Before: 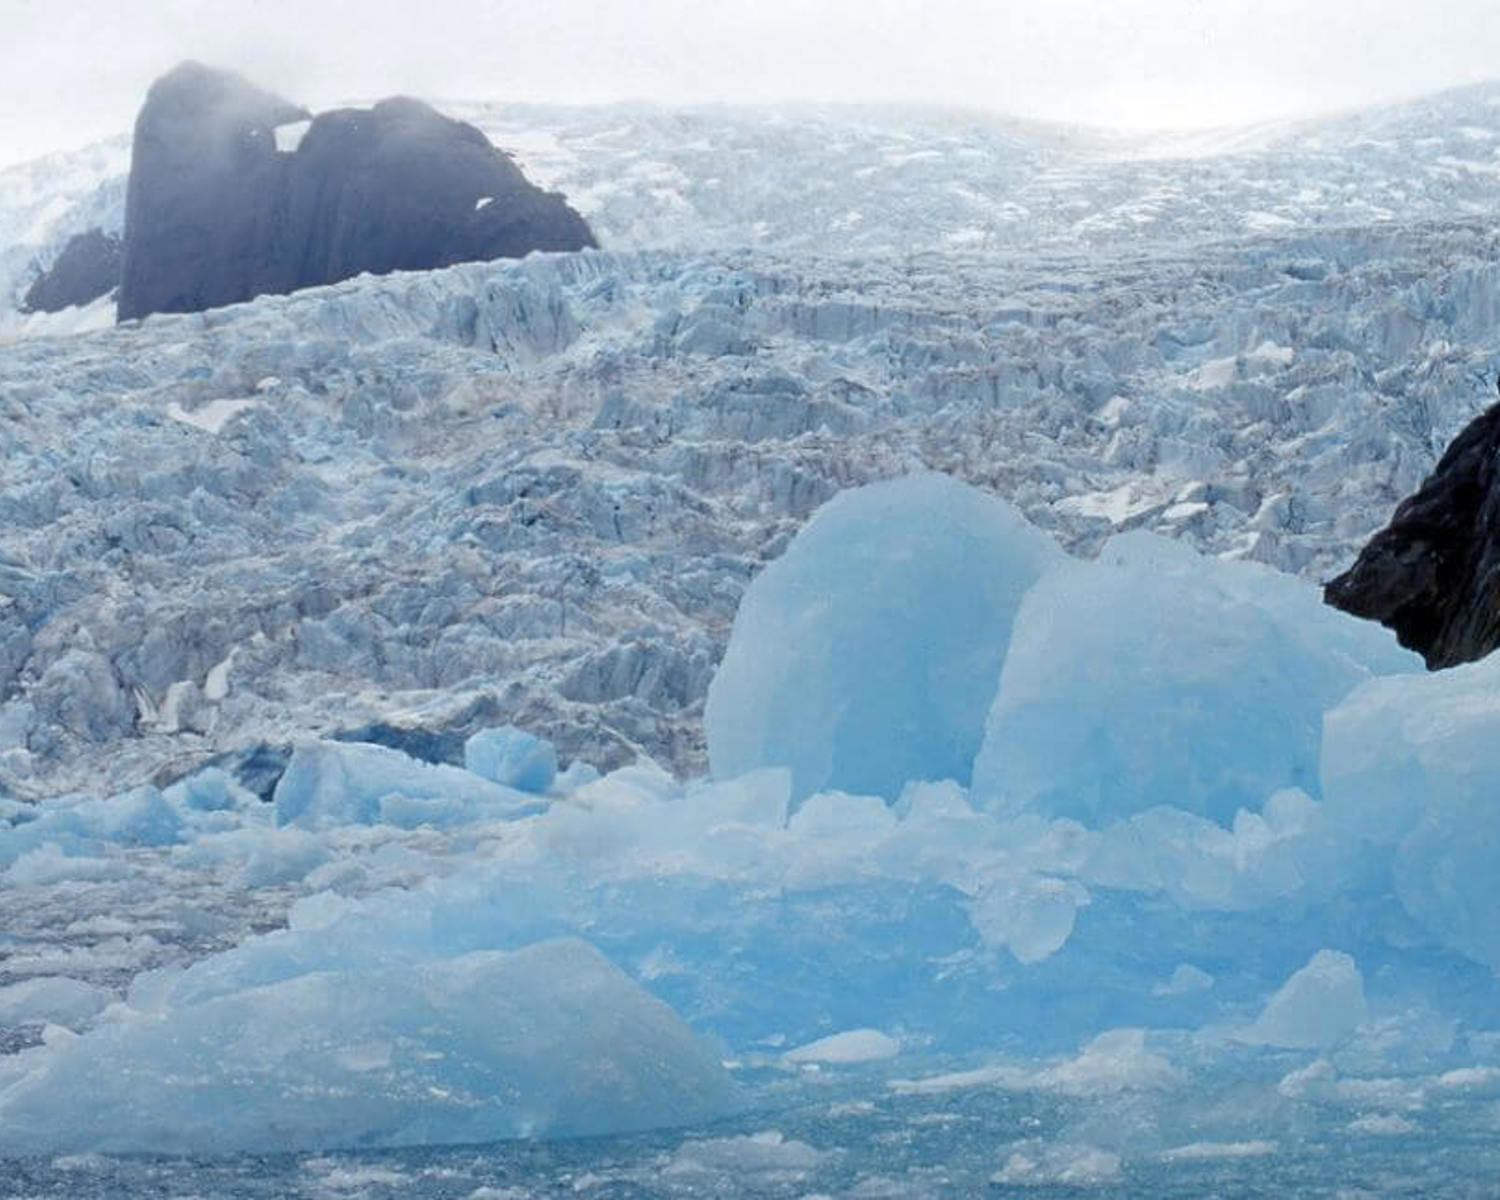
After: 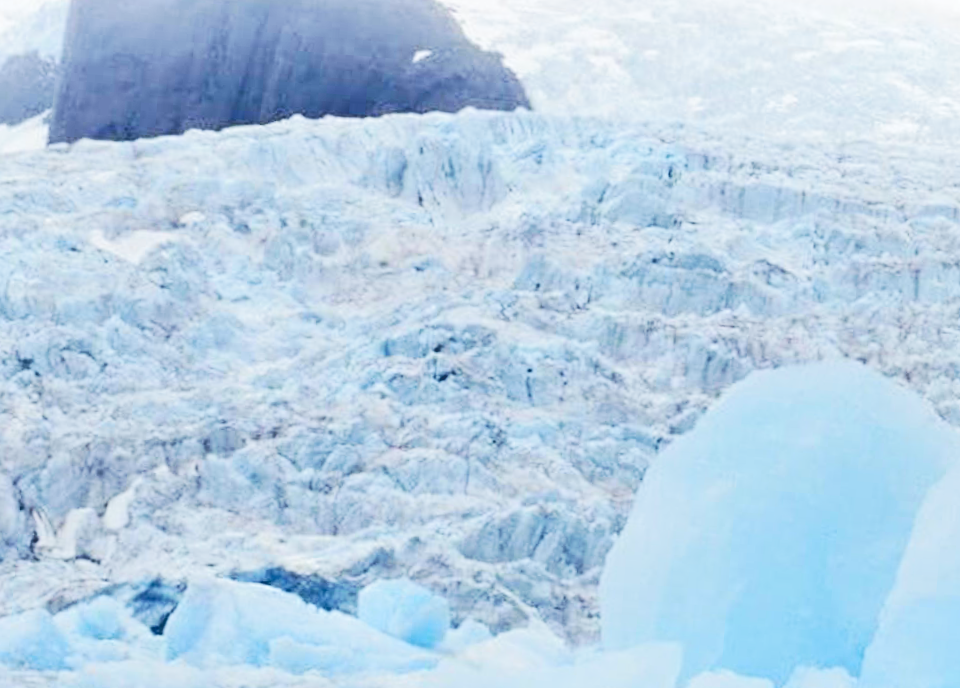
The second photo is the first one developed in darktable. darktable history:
base curve: curves: ch0 [(0, 0) (0.032, 0.025) (0.121, 0.166) (0.206, 0.329) (0.605, 0.79) (1, 1)], preserve colors none
crop and rotate: angle -4.62°, left 2.13%, top 6.756%, right 27.604%, bottom 30.304%
tone curve: curves: ch0 [(0, 0) (0.003, 0.178) (0.011, 0.177) (0.025, 0.177) (0.044, 0.178) (0.069, 0.178) (0.1, 0.18) (0.136, 0.183) (0.177, 0.199) (0.224, 0.227) (0.277, 0.278) (0.335, 0.357) (0.399, 0.449) (0.468, 0.546) (0.543, 0.65) (0.623, 0.724) (0.709, 0.804) (0.801, 0.868) (0.898, 0.921) (1, 1)], color space Lab, independent channels, preserve colors none
